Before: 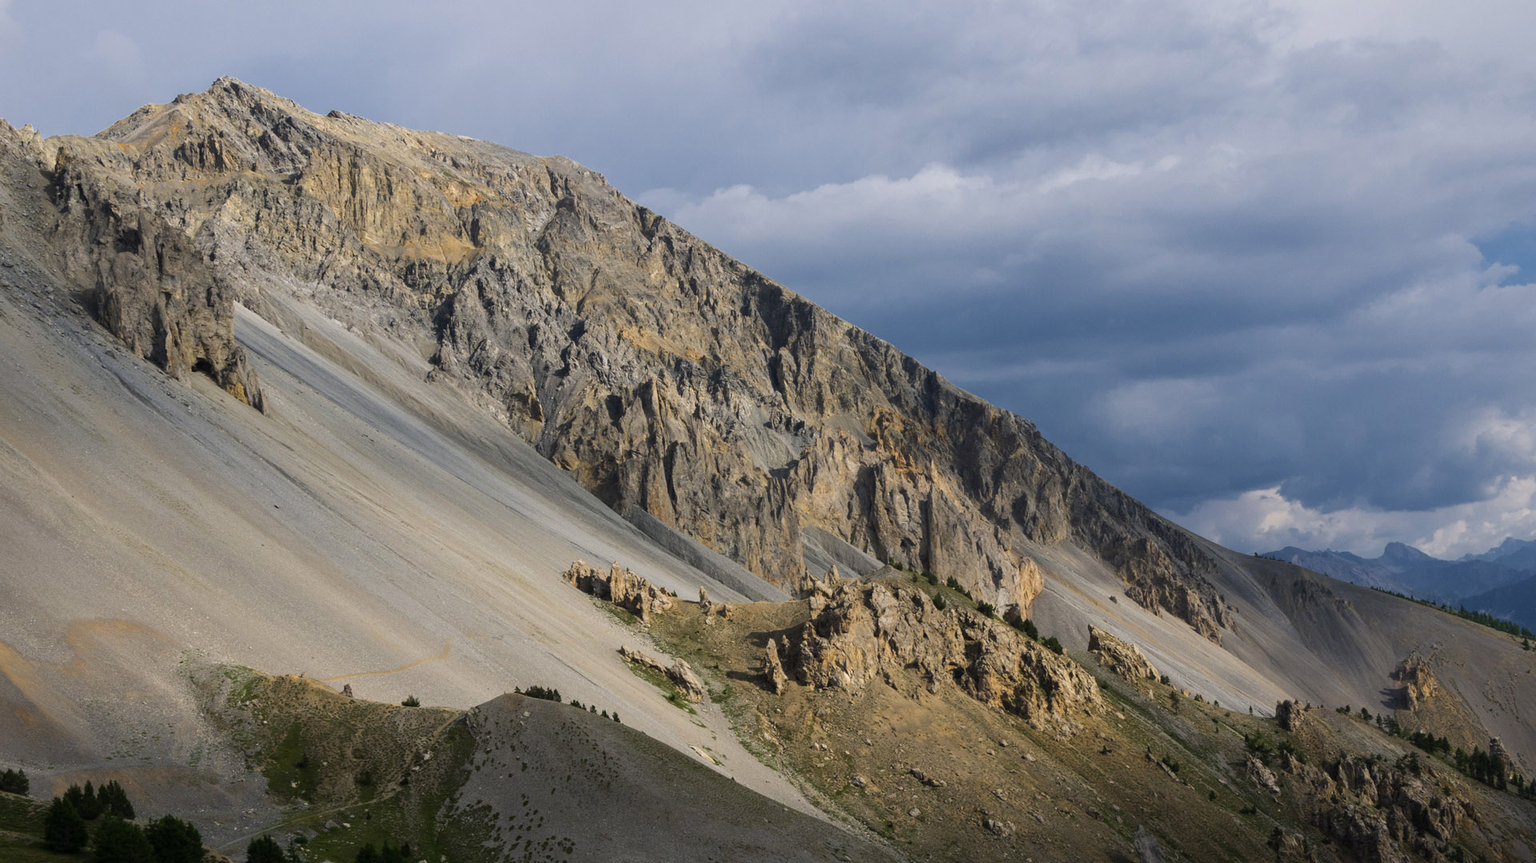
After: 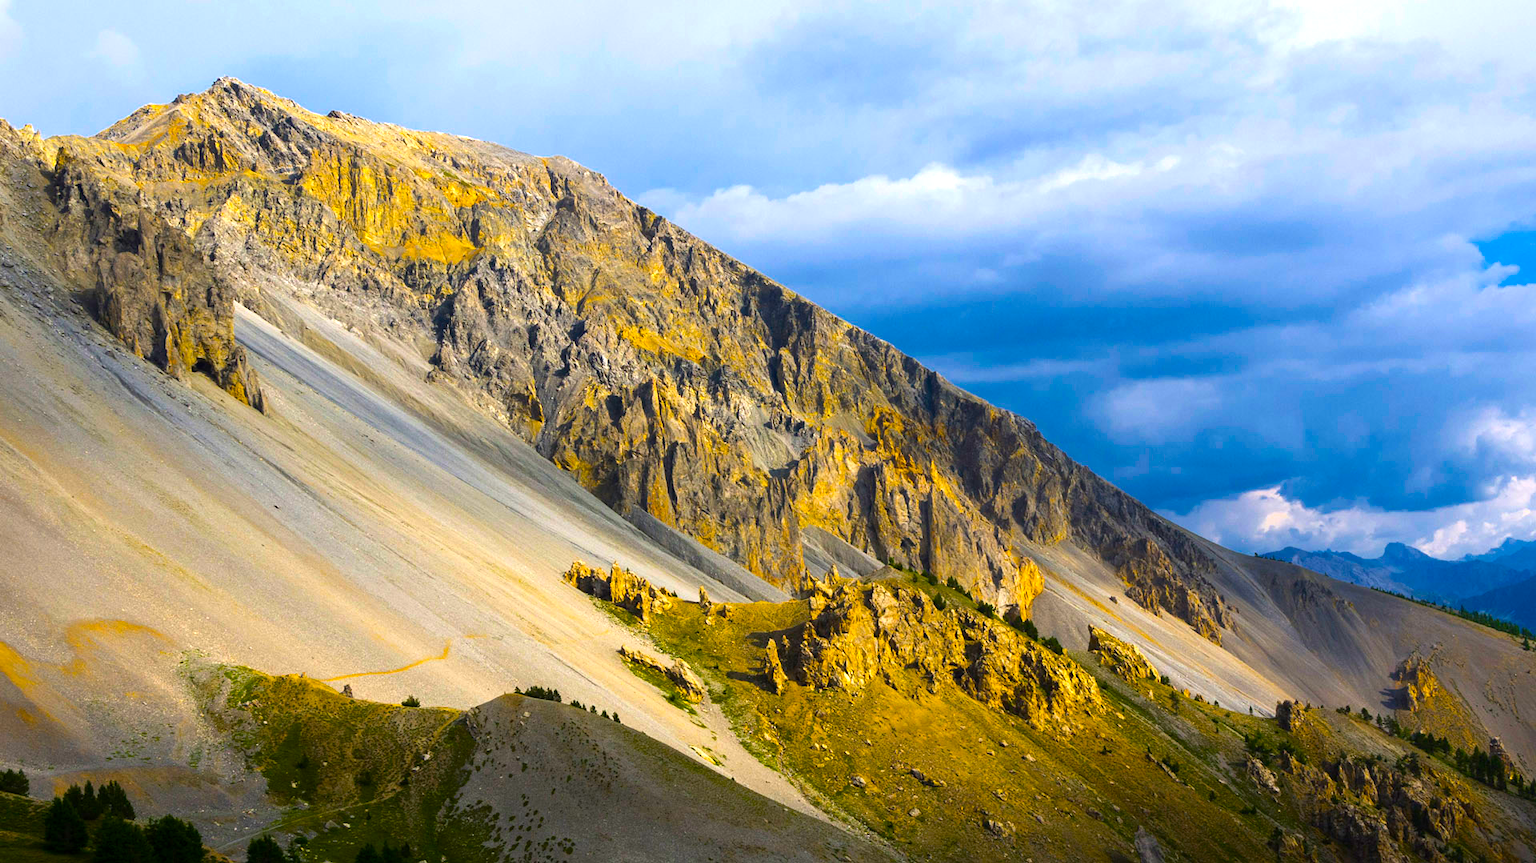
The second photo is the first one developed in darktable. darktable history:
tone equalizer: on, module defaults
shadows and highlights: shadows -30, highlights 30
color balance rgb: linear chroma grading › global chroma 20%, perceptual saturation grading › global saturation 65%, perceptual saturation grading › highlights 50%, perceptual saturation grading › shadows 30%, perceptual brilliance grading › global brilliance 12%, perceptual brilliance grading › highlights 15%, global vibrance 20%
